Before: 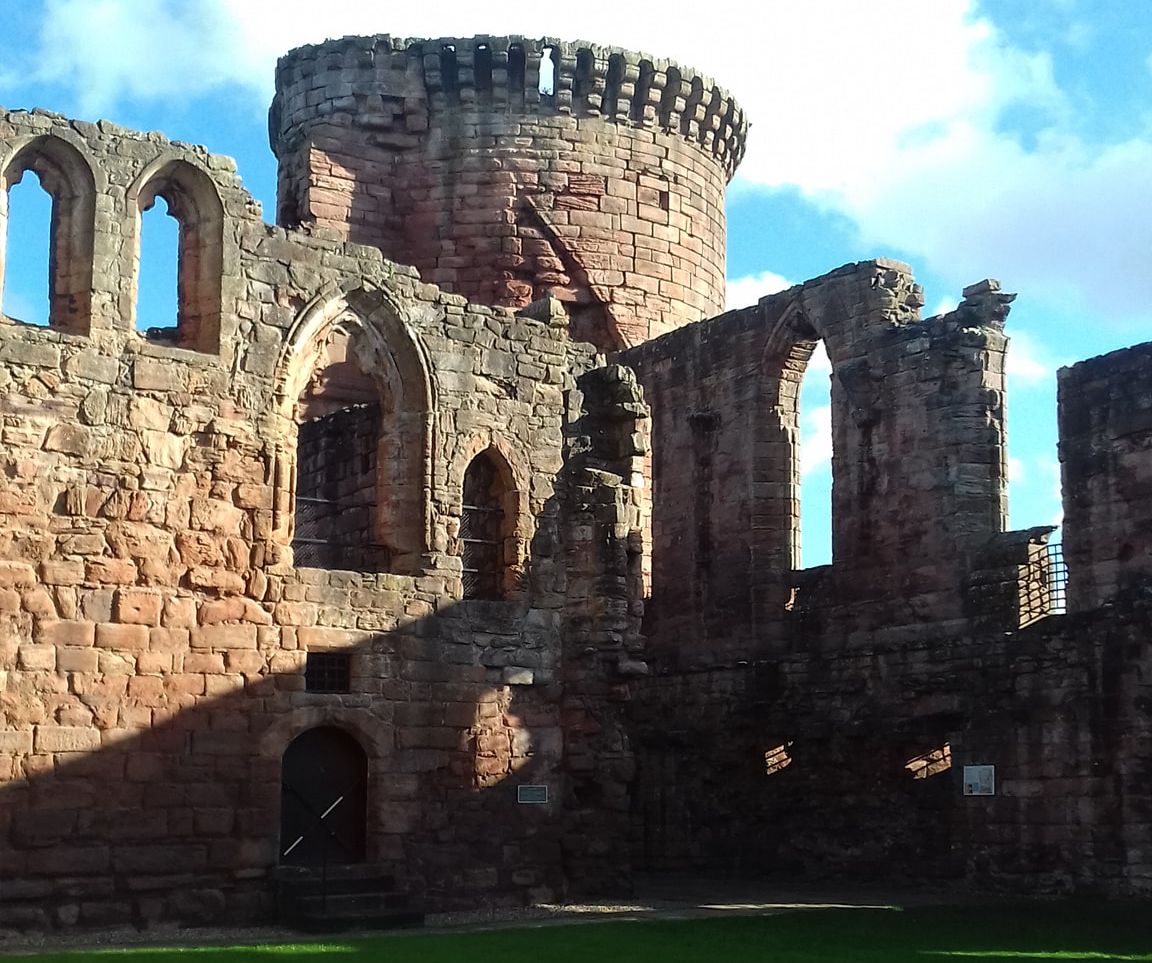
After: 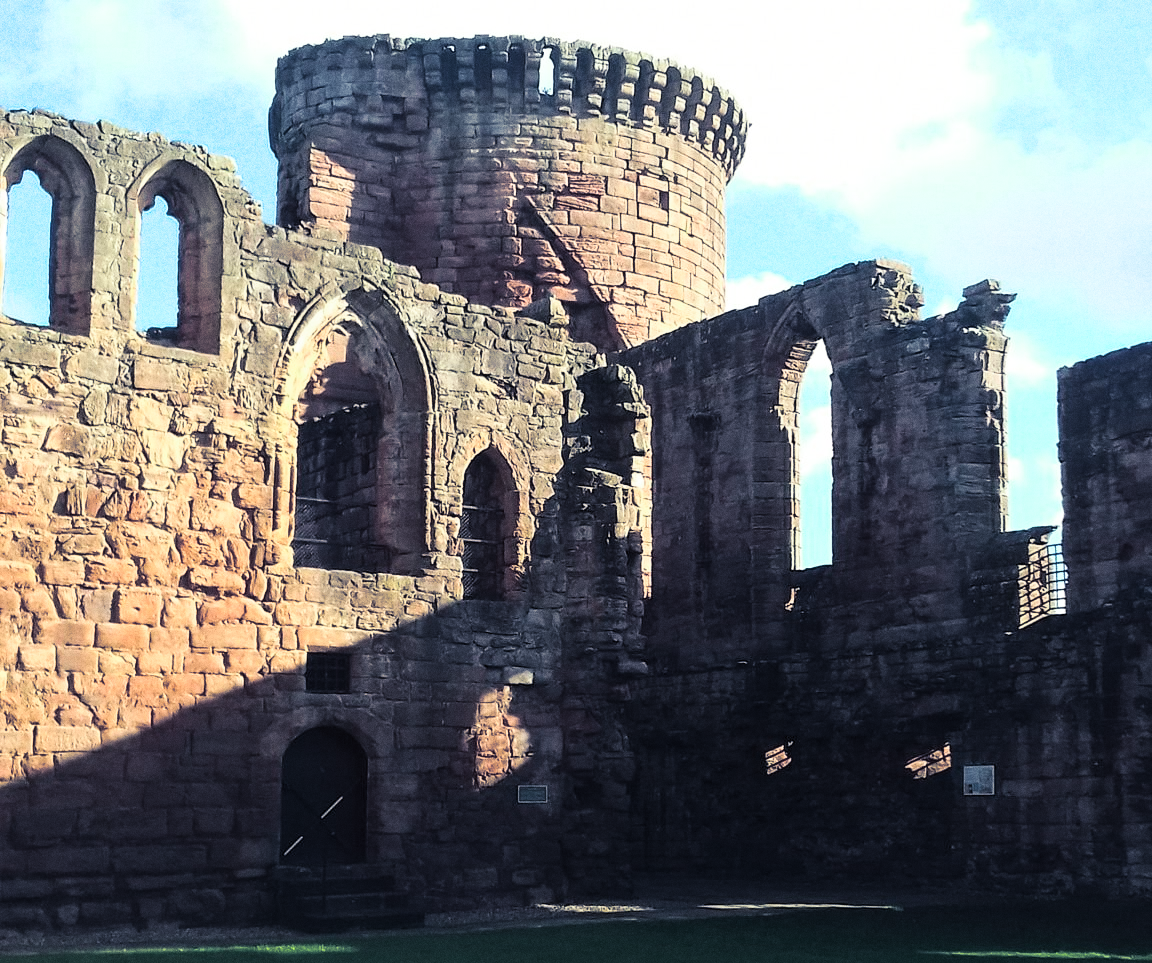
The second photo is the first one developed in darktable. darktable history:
grain: on, module defaults
tone equalizer: on, module defaults
contrast brightness saturation: contrast 0.2, brightness 0.16, saturation 0.22
split-toning: shadows › hue 230.4°
